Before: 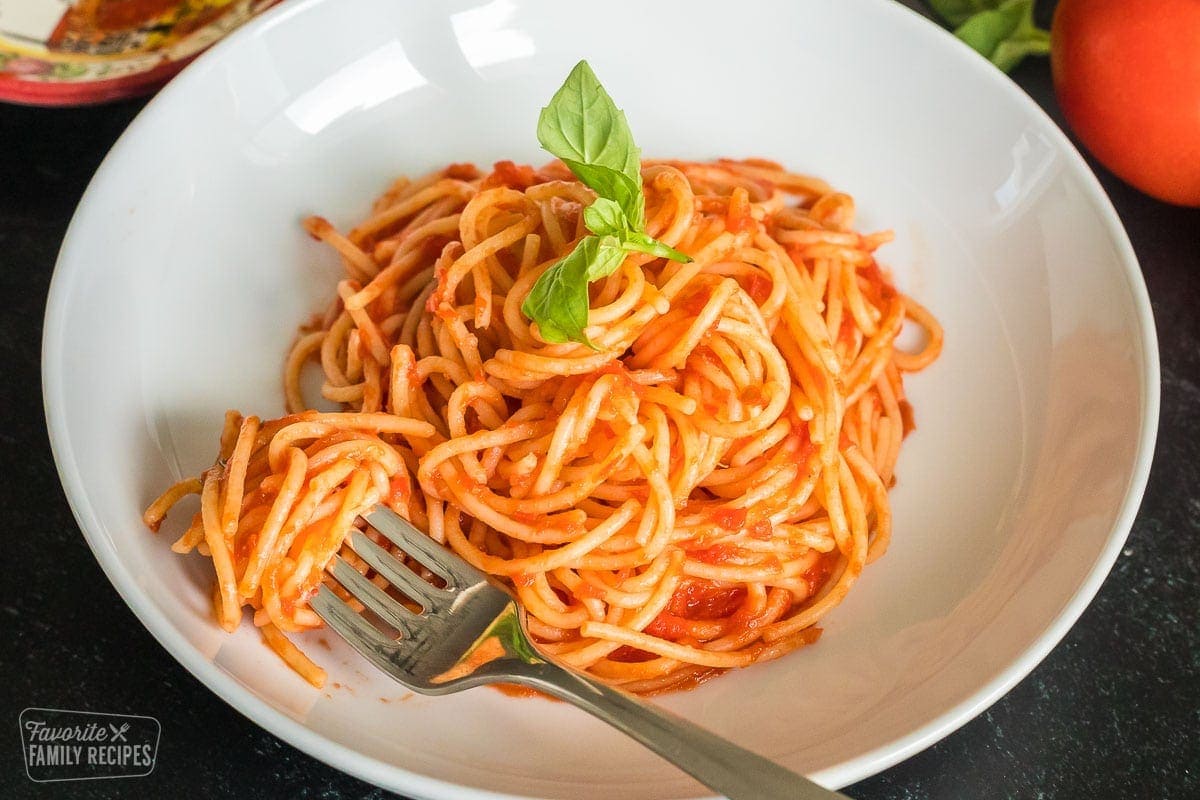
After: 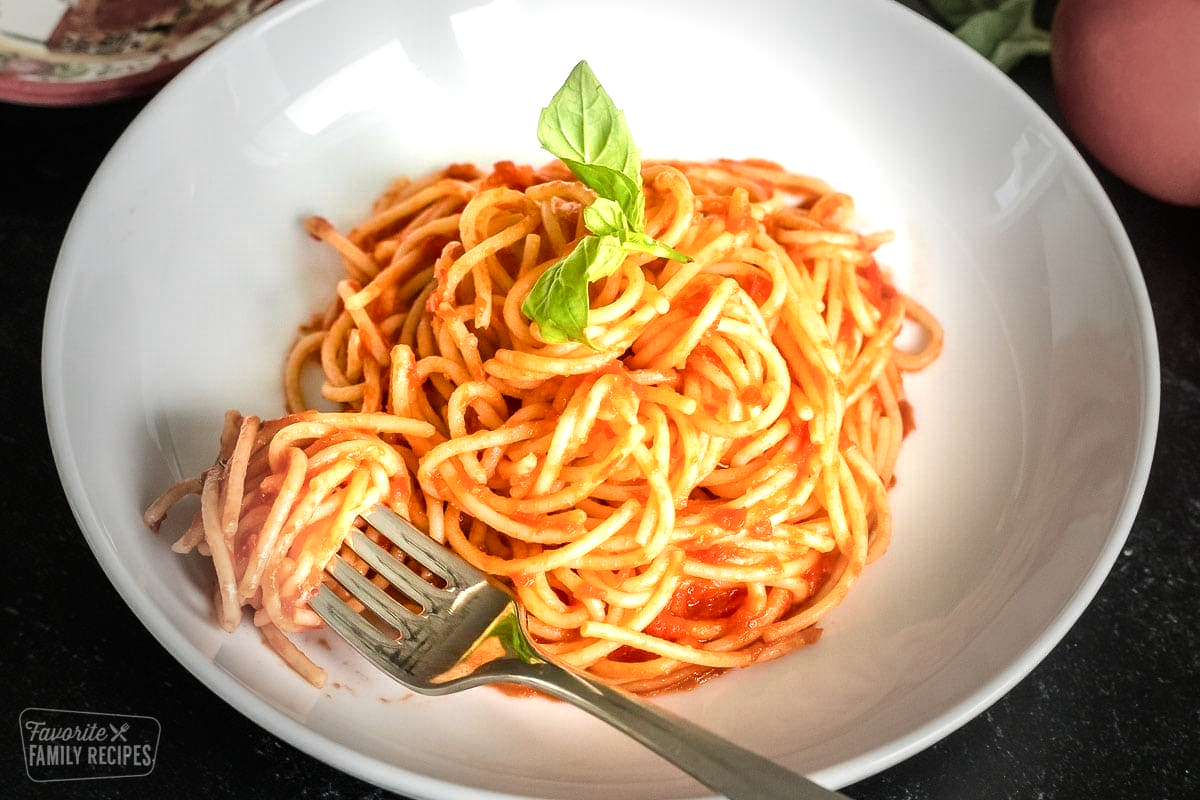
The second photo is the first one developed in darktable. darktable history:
vignetting: fall-off start 40.72%, fall-off radius 40.84%, dithering 8-bit output
color balance rgb: power › luminance -14.951%, perceptual saturation grading › global saturation 20%, perceptual saturation grading › highlights -25.155%, perceptual saturation grading › shadows 26.107%
exposure: black level correction 0, exposure 0.693 EV, compensate highlight preservation false
